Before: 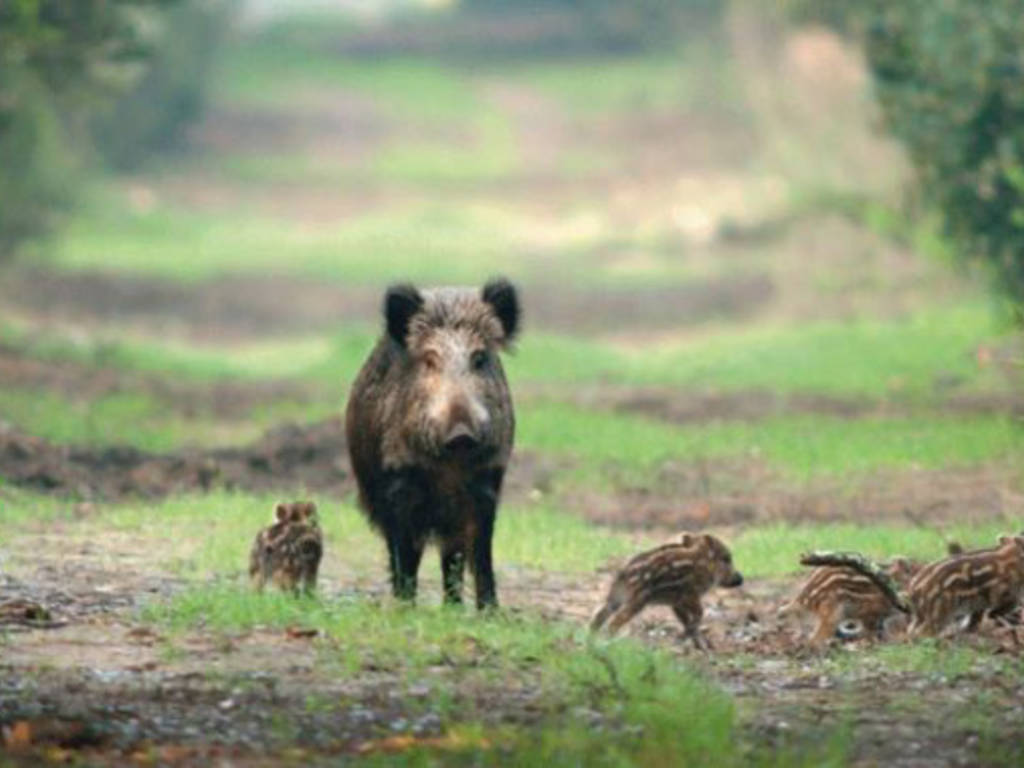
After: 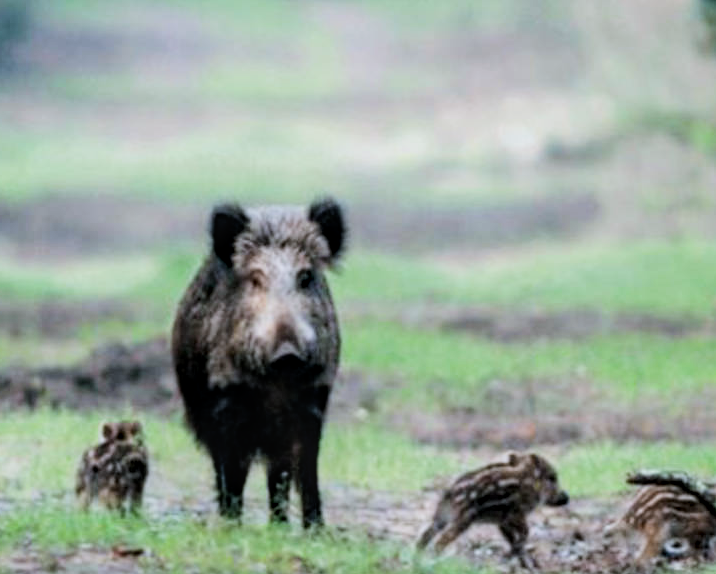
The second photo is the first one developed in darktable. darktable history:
white balance: red 0.948, green 1.02, blue 1.176
filmic rgb: black relative exposure -5 EV, hardness 2.88, contrast 1.3, highlights saturation mix -30%
crop and rotate: left 17.046%, top 10.659%, right 12.989%, bottom 14.553%
local contrast: on, module defaults
